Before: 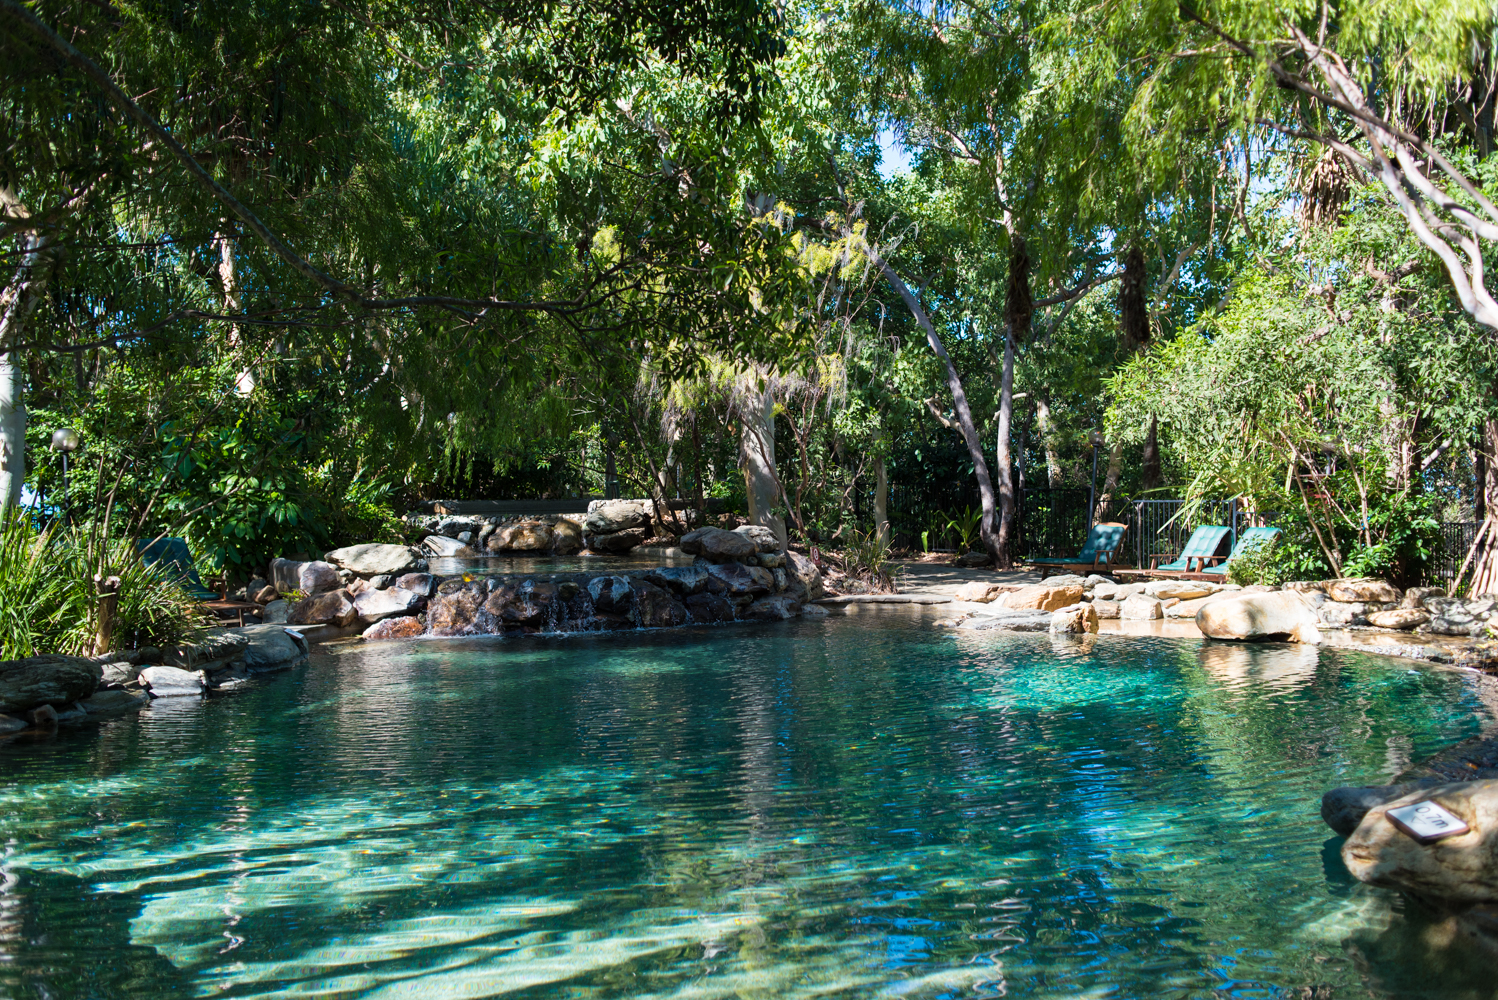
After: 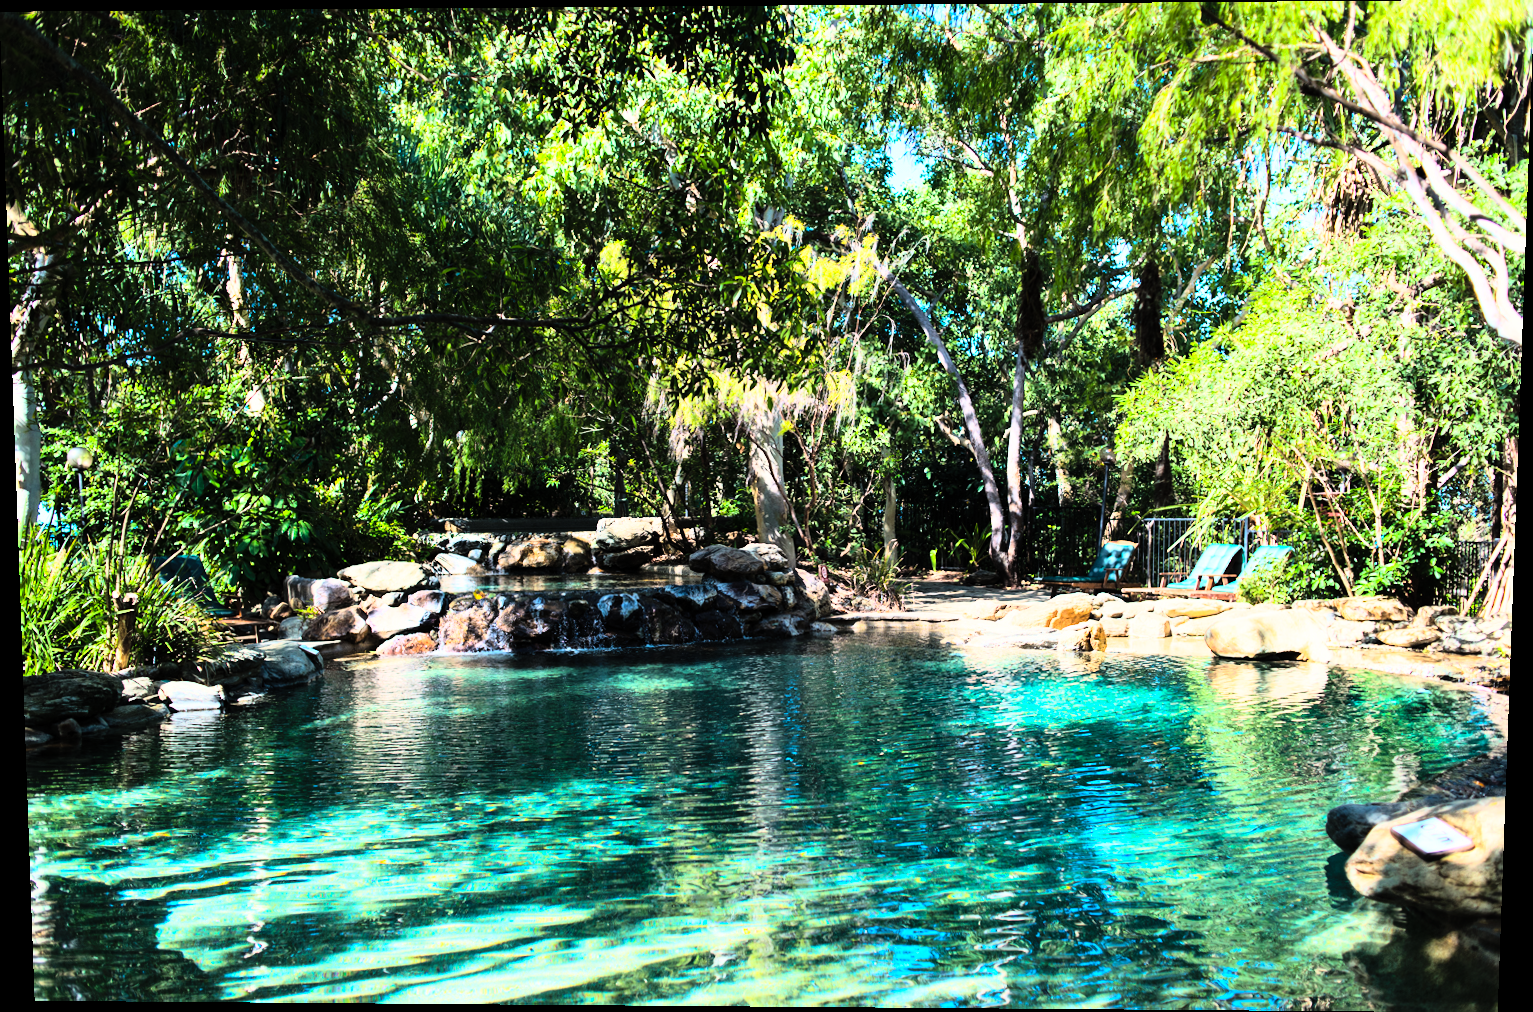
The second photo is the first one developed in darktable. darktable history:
rotate and perspective: lens shift (vertical) 0.048, lens shift (horizontal) -0.024, automatic cropping off
contrast brightness saturation: brightness 0.09, saturation 0.19
white balance: red 1.009, blue 0.985
rgb curve: curves: ch0 [(0, 0) (0.21, 0.15) (0.24, 0.21) (0.5, 0.75) (0.75, 0.96) (0.89, 0.99) (1, 1)]; ch1 [(0, 0.02) (0.21, 0.13) (0.25, 0.2) (0.5, 0.67) (0.75, 0.9) (0.89, 0.97) (1, 1)]; ch2 [(0, 0.02) (0.21, 0.13) (0.25, 0.2) (0.5, 0.67) (0.75, 0.9) (0.89, 0.97) (1, 1)], compensate middle gray true
